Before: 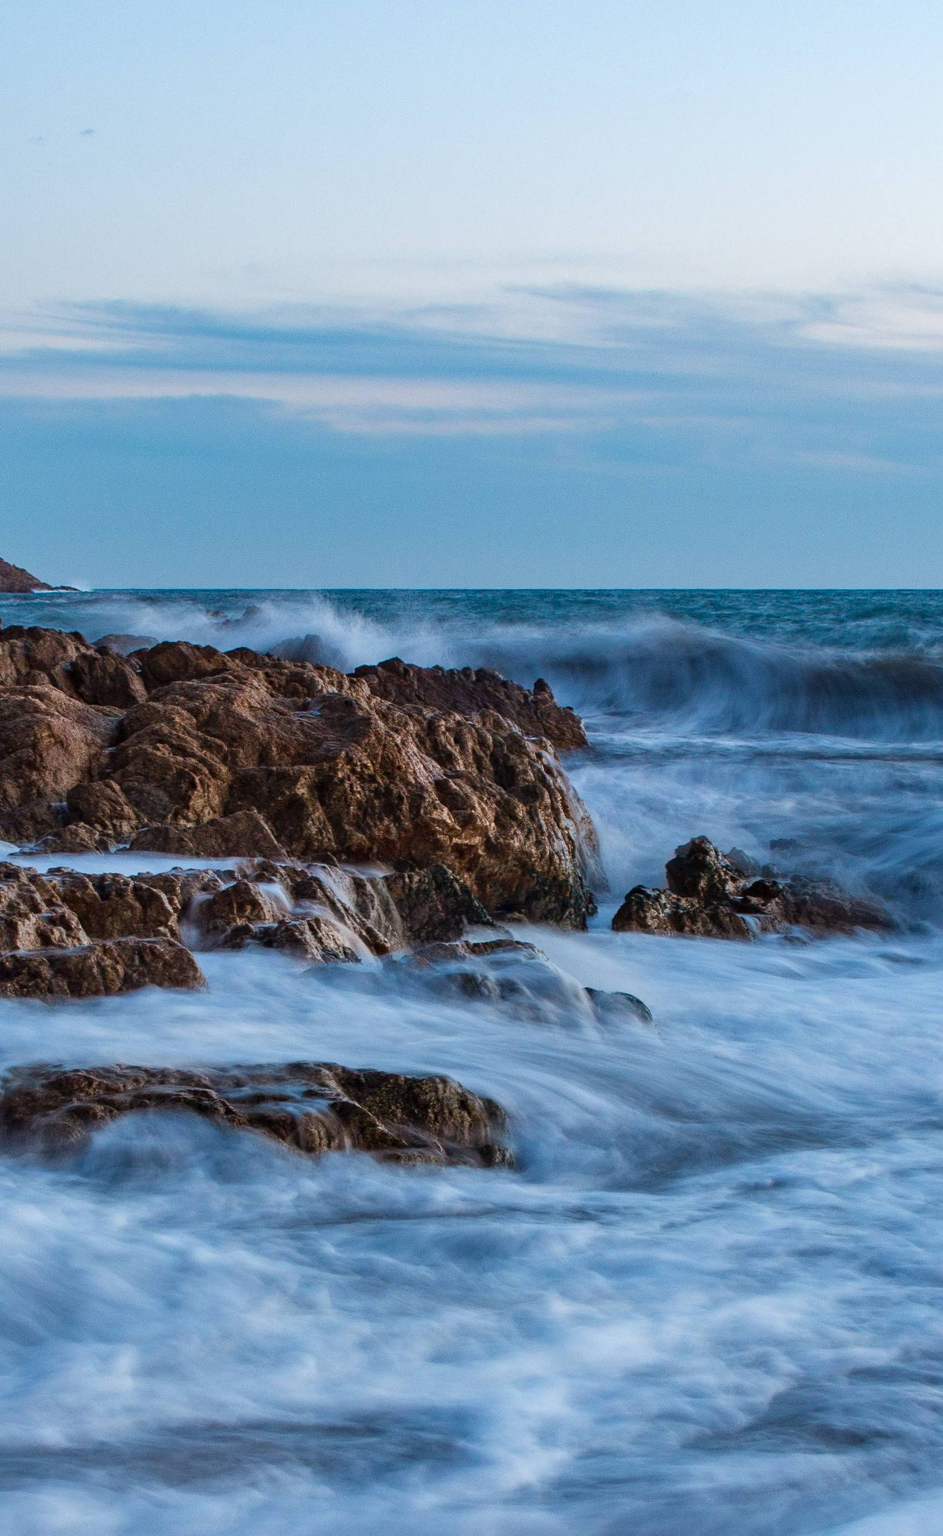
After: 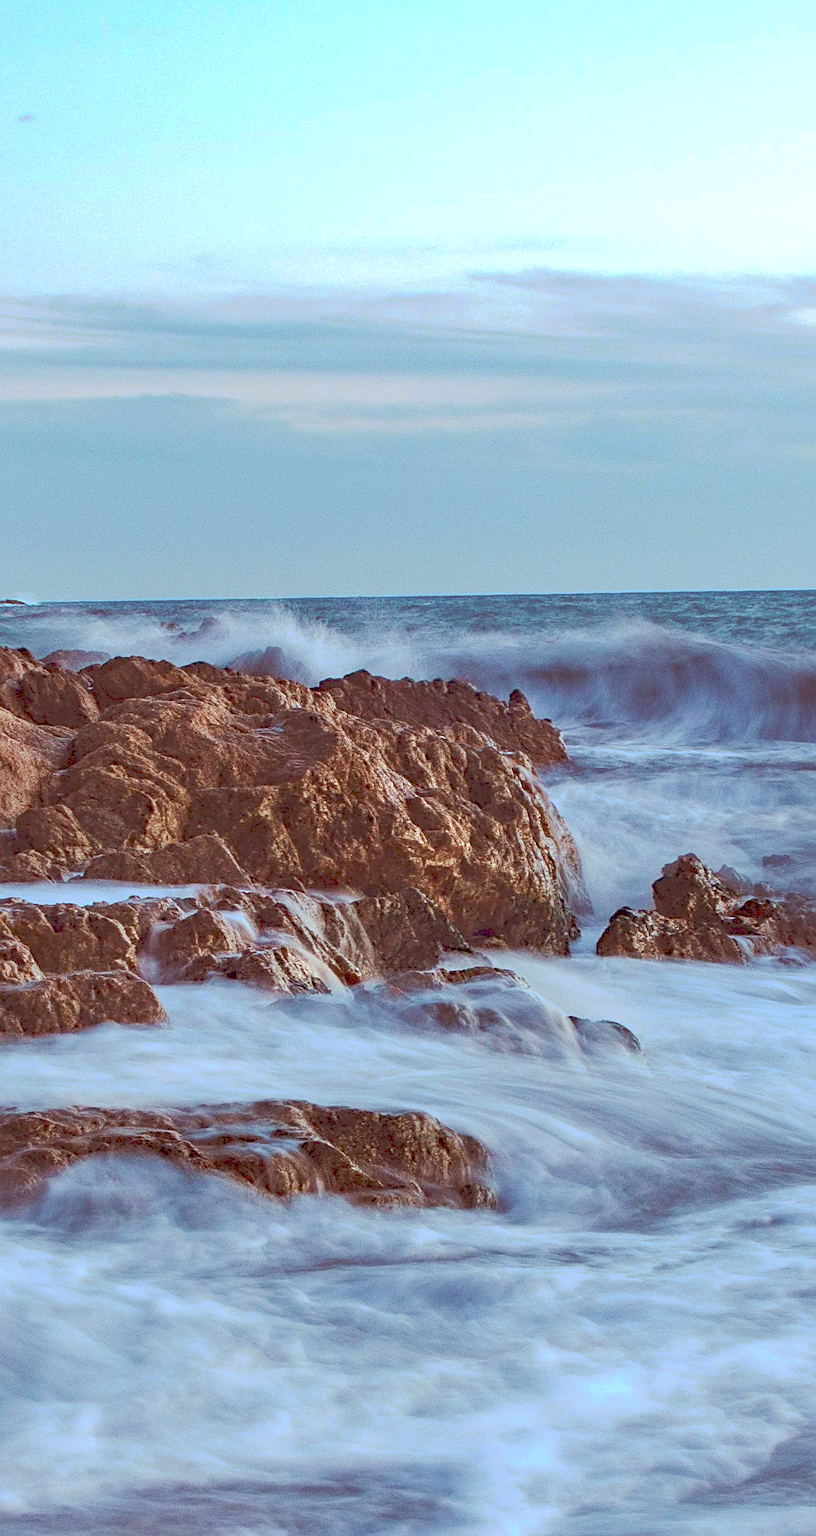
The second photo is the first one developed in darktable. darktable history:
haze removal: compatibility mode true, adaptive false
tone curve: curves: ch0 [(0, 0) (0.003, 0.217) (0.011, 0.217) (0.025, 0.229) (0.044, 0.243) (0.069, 0.253) (0.1, 0.265) (0.136, 0.281) (0.177, 0.305) (0.224, 0.331) (0.277, 0.369) (0.335, 0.415) (0.399, 0.472) (0.468, 0.543) (0.543, 0.609) (0.623, 0.676) (0.709, 0.734) (0.801, 0.798) (0.898, 0.849) (1, 1)], preserve colors none
exposure: black level correction 0.001, exposure 0.499 EV, compensate highlight preservation false
color correction: highlights a* -7.21, highlights b* -0.153, shadows a* 20.2, shadows b* 11.62
sharpen: radius 1.957
crop and rotate: angle 0.956°, left 4.342%, top 0.527%, right 11.657%, bottom 2.602%
